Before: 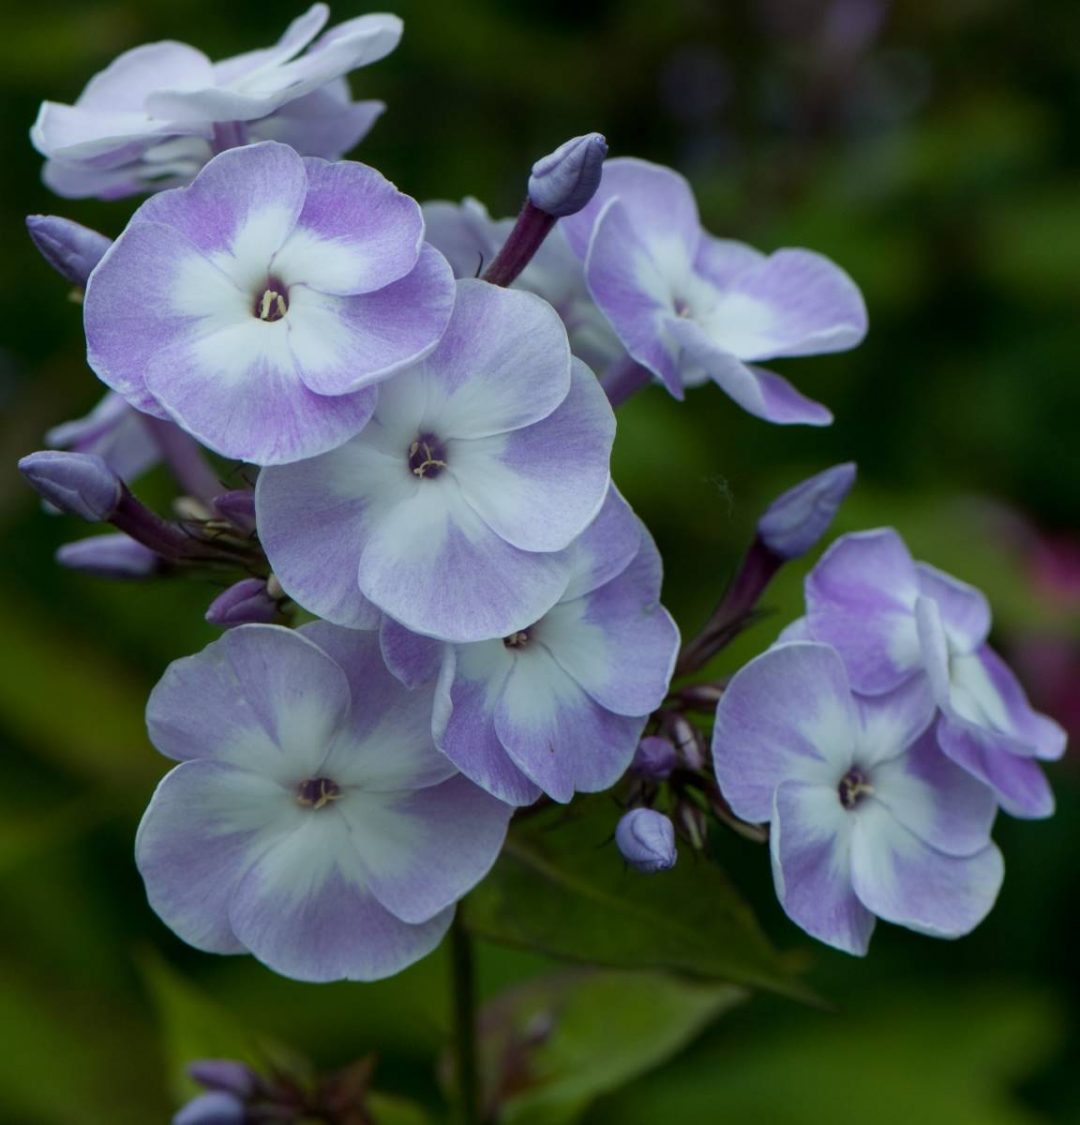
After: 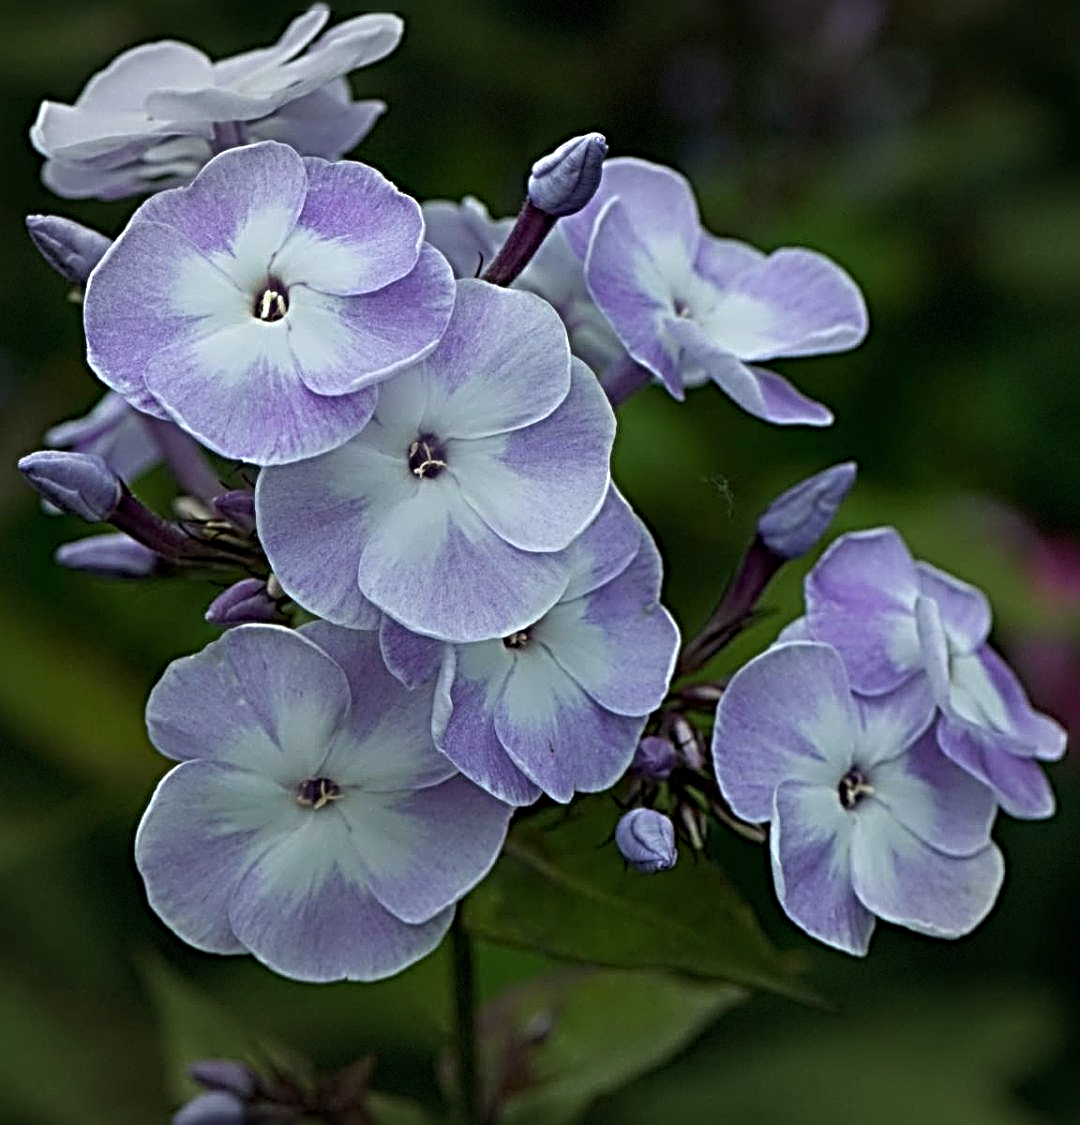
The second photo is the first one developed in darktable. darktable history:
sharpen: radius 4.001, amount 2
vignetting: fall-off start 91%, fall-off radius 39.39%, brightness -0.182, saturation -0.3, width/height ratio 1.219, shape 1.3, dithering 8-bit output, unbound false
soften: size 10%, saturation 50%, brightness 0.2 EV, mix 10%
